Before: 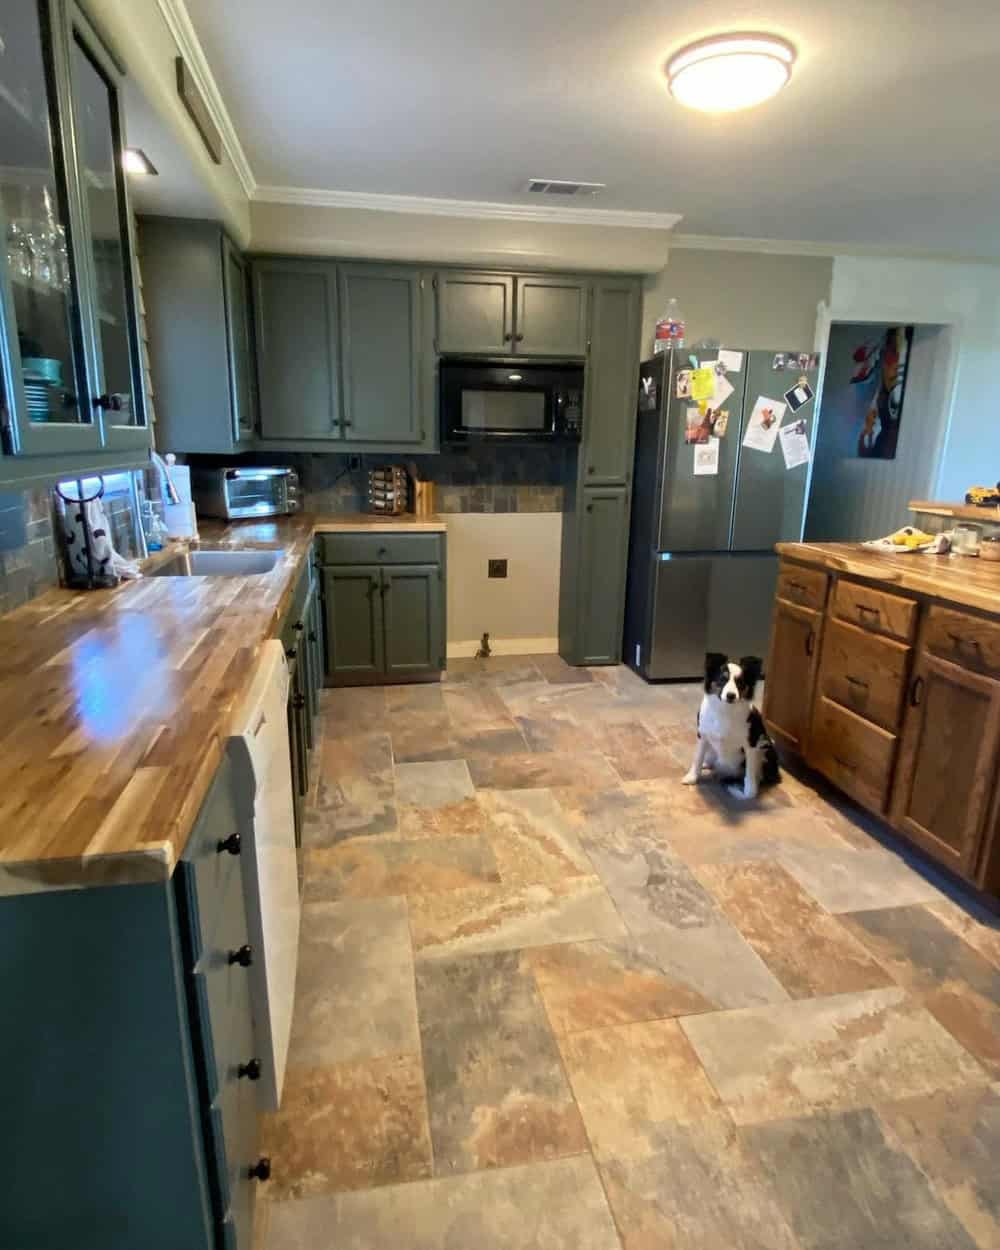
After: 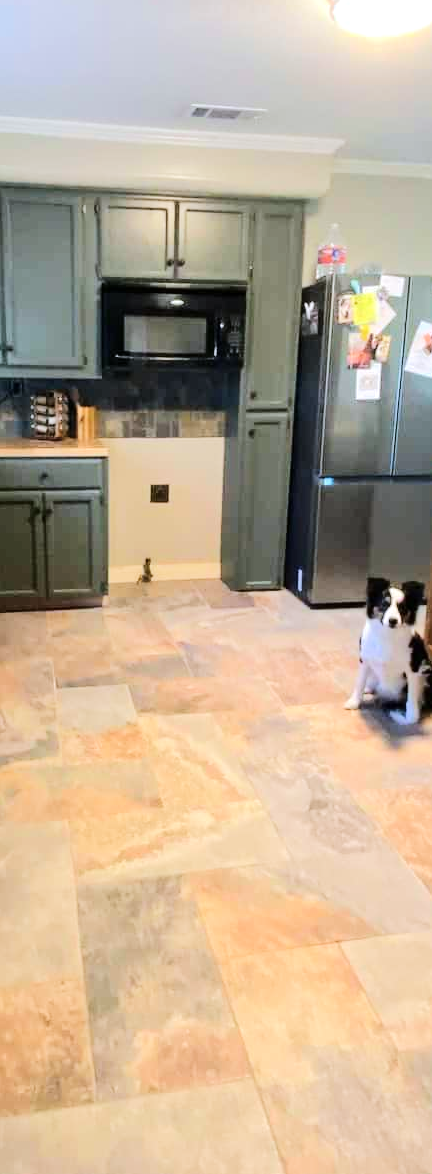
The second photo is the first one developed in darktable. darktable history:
tone equalizer: -7 EV 0.161 EV, -6 EV 0.595 EV, -5 EV 1.13 EV, -4 EV 1.36 EV, -3 EV 1.16 EV, -2 EV 0.6 EV, -1 EV 0.163 EV, edges refinement/feathering 500, mask exposure compensation -1.57 EV, preserve details no
color calibration: illuminant as shot in camera, x 0.358, y 0.373, temperature 4628.91 K
crop: left 33.886%, top 6.007%, right 22.899%
